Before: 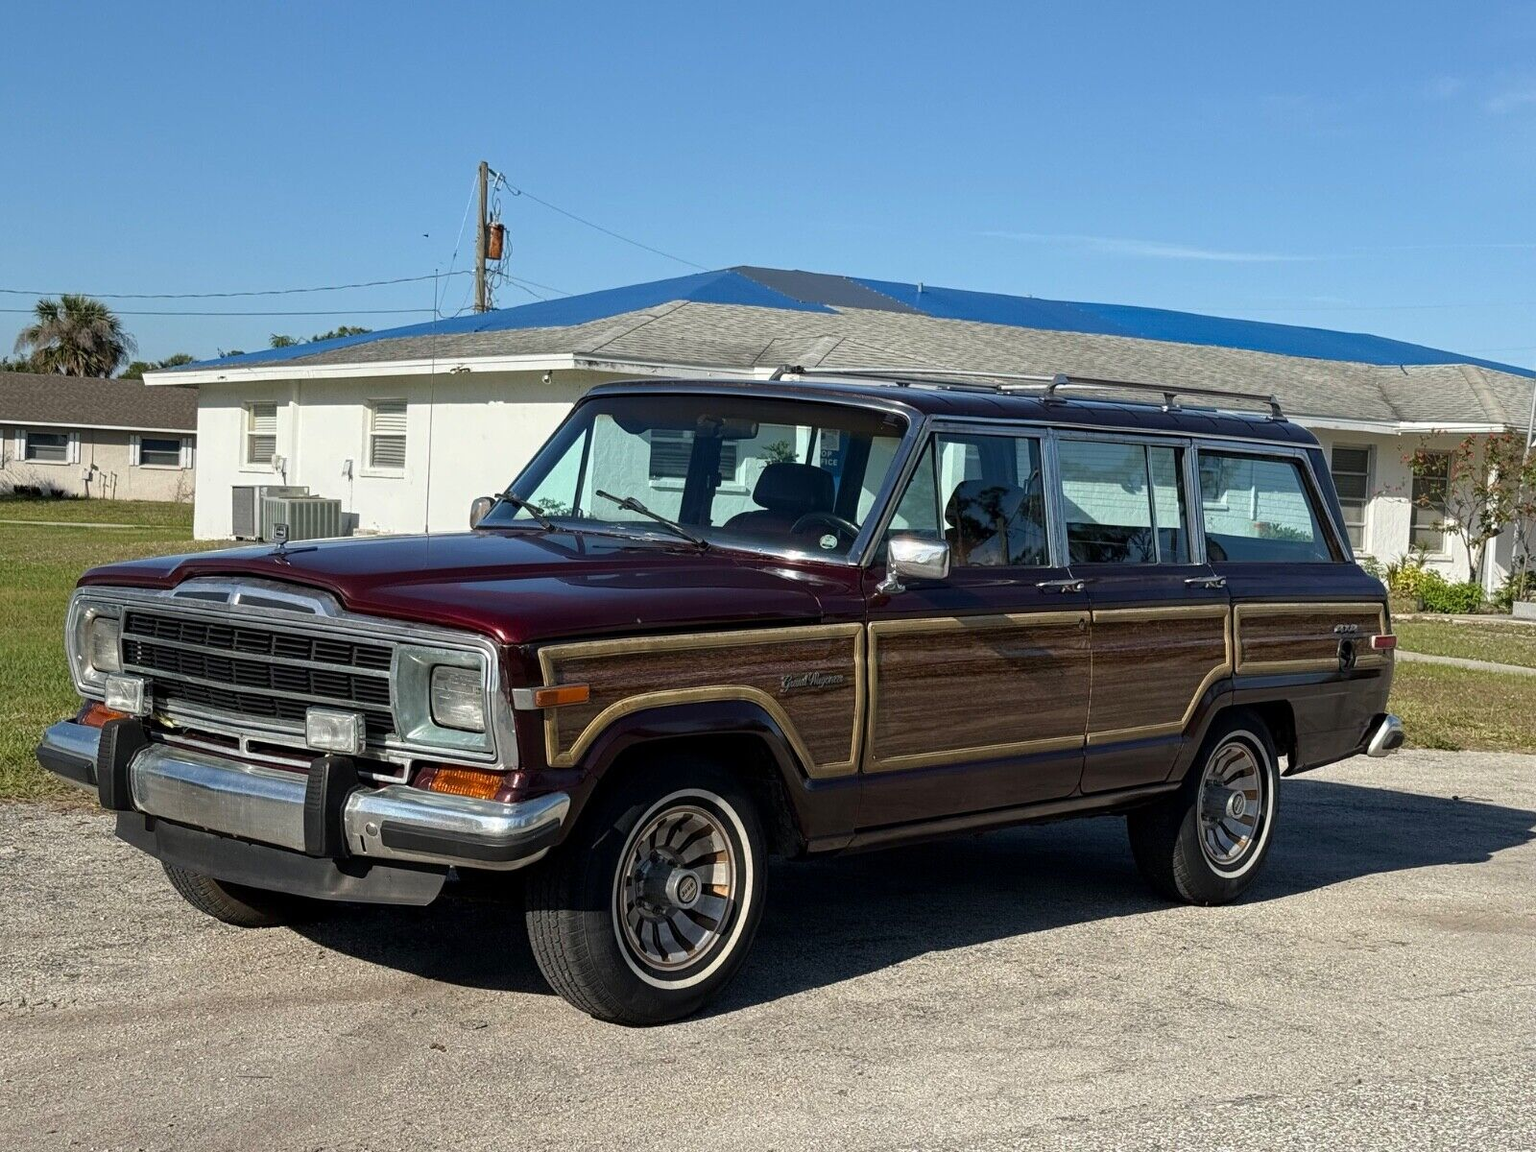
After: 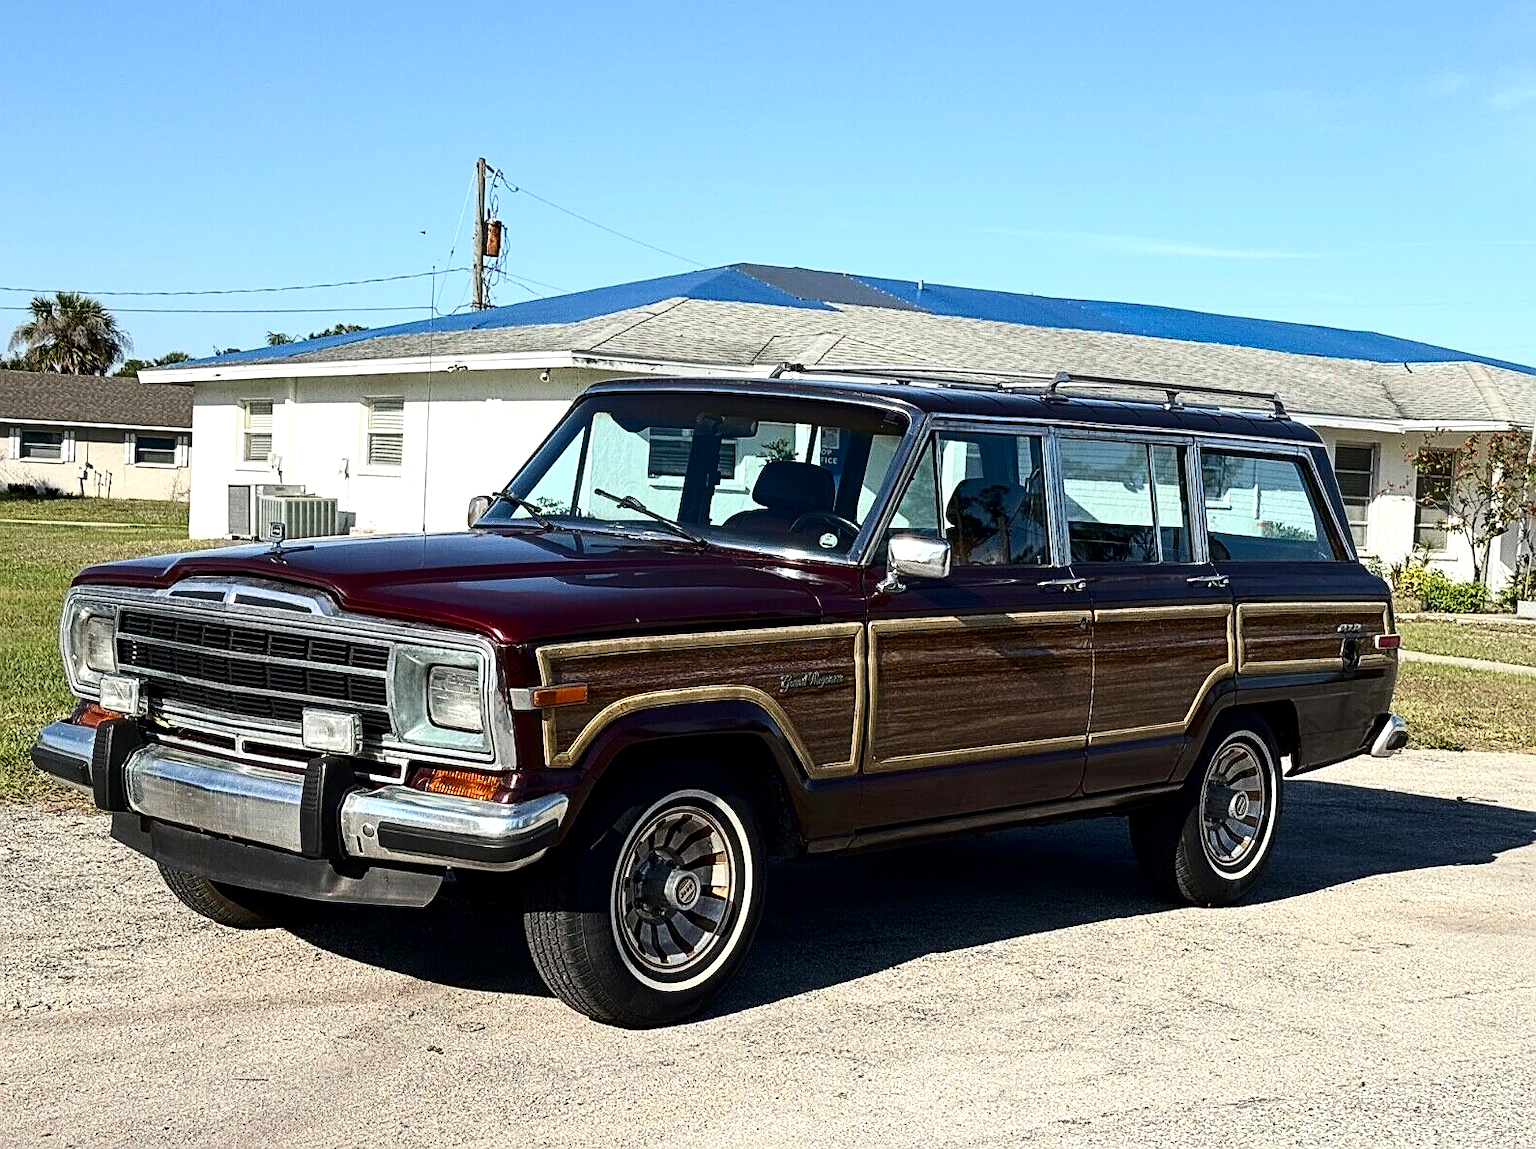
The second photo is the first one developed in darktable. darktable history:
sharpen: on, module defaults
crop: left 0.434%, top 0.485%, right 0.244%, bottom 0.386%
exposure: black level correction 0.001, exposure 0.5 EV, compensate exposure bias true, compensate highlight preservation false
contrast brightness saturation: contrast 0.28
